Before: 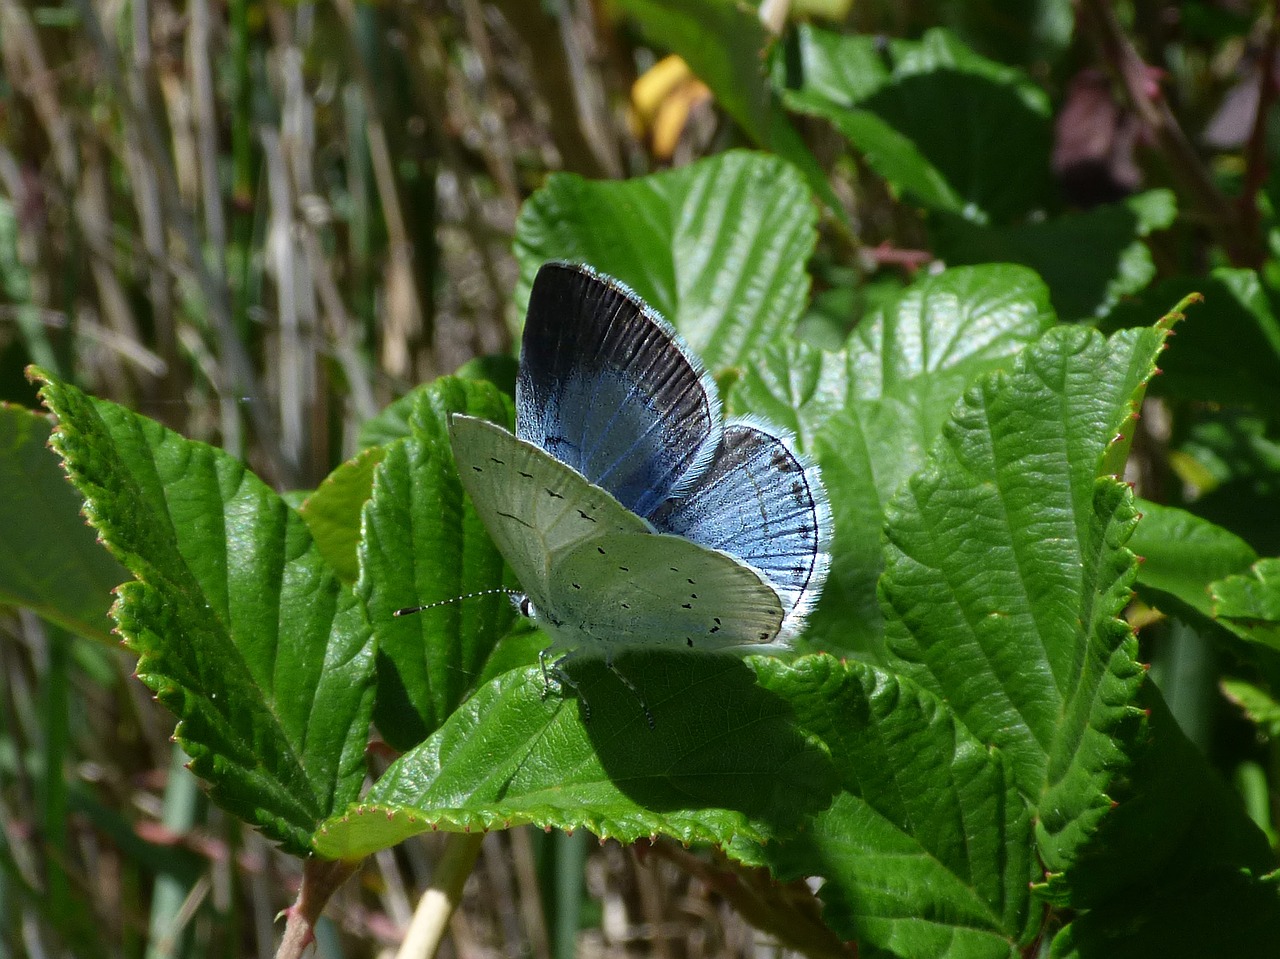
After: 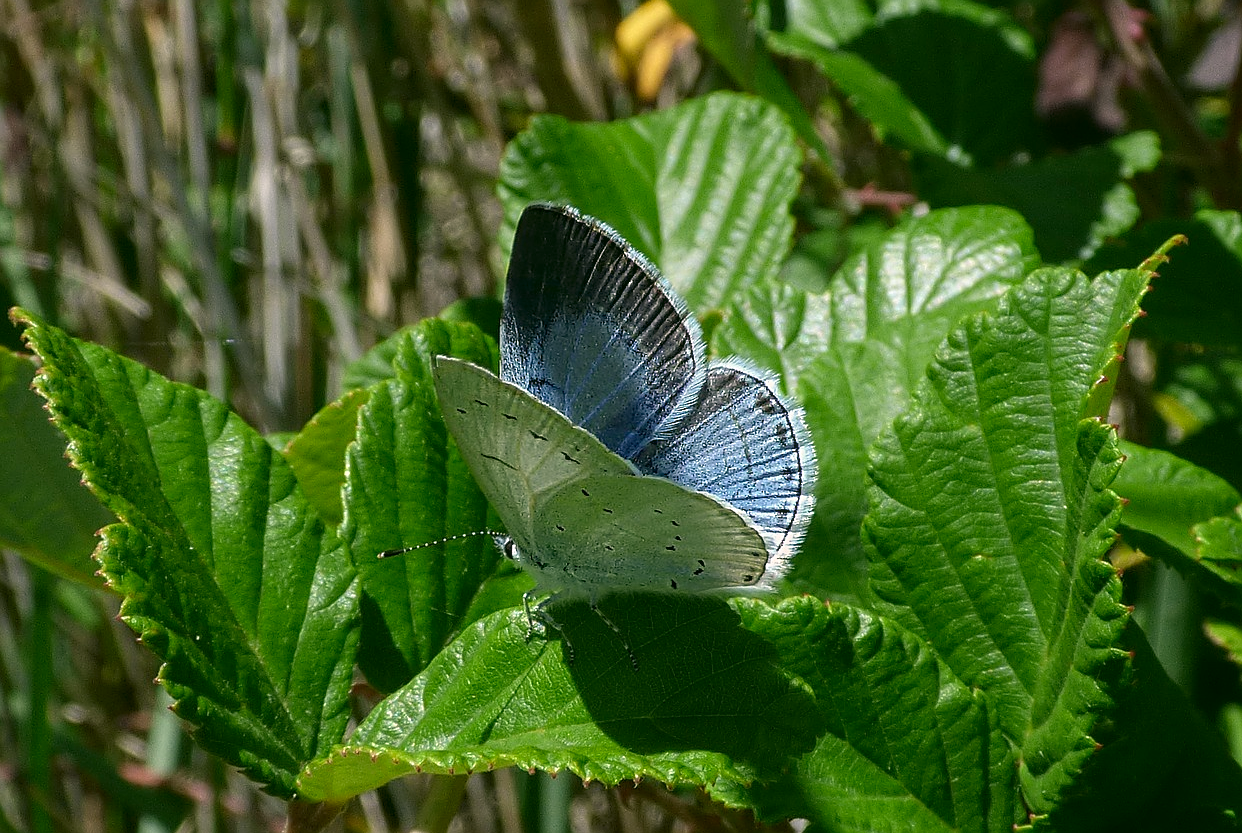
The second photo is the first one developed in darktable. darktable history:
color correction: highlights a* 4.45, highlights b* 4.91, shadows a* -7.84, shadows b* 5.05
local contrast: detail 110%
crop: left 1.321%, top 6.14%, right 1.593%, bottom 6.91%
sharpen: on, module defaults
base curve: curves: ch0 [(0, 0) (0.297, 0.298) (1, 1)]
